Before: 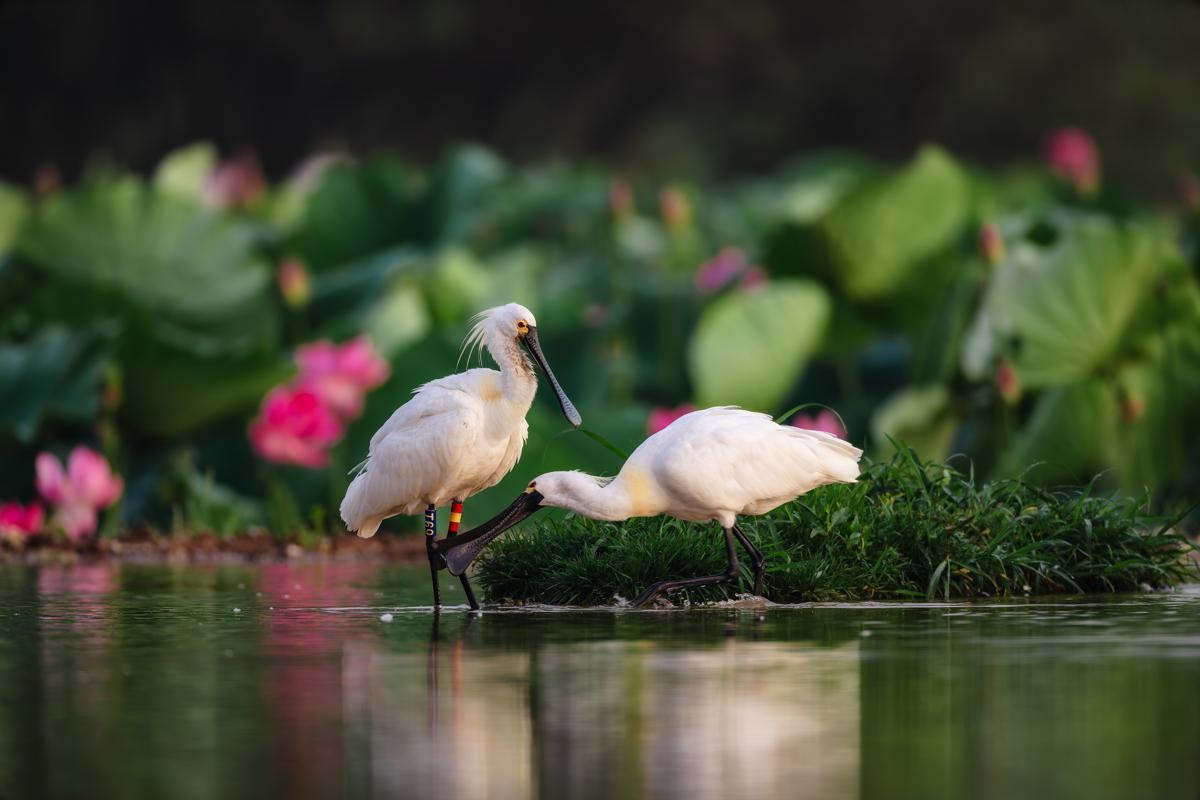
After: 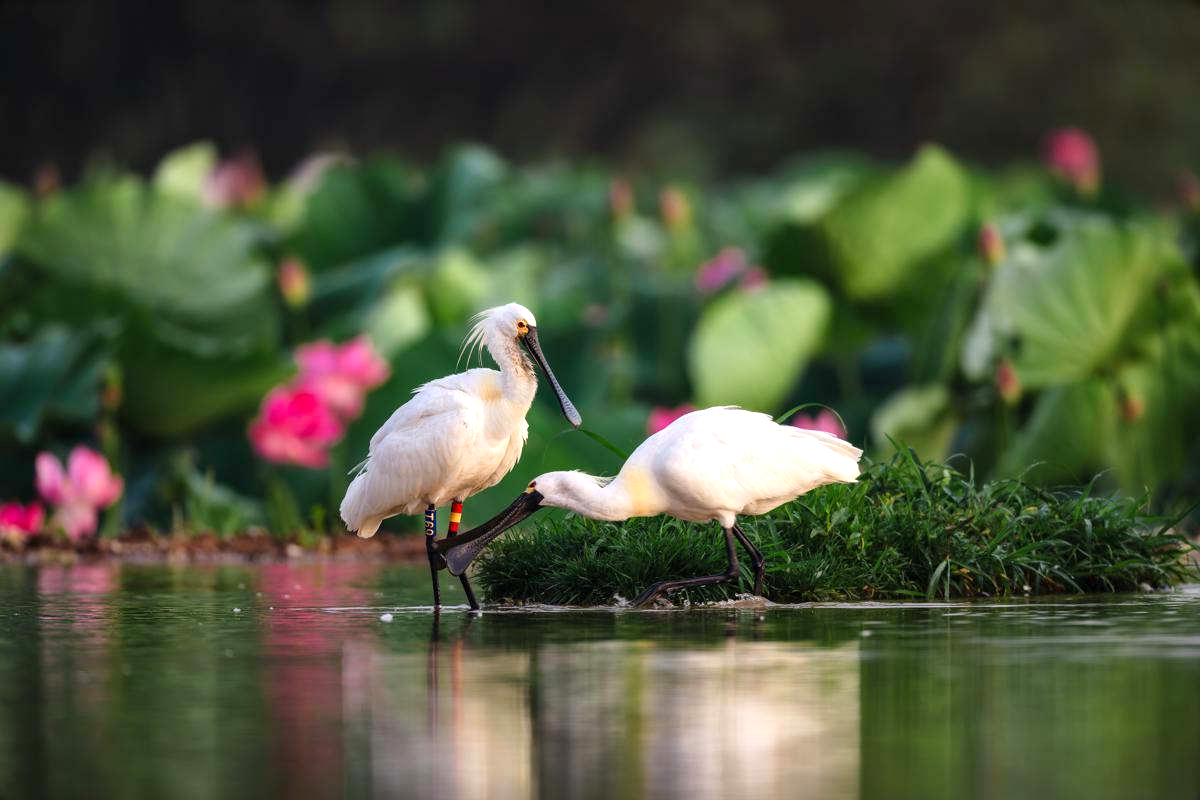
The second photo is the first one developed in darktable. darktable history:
tone equalizer: on, module defaults
exposure: black level correction 0.001, exposure 0.5 EV, compensate exposure bias true, compensate highlight preservation false
